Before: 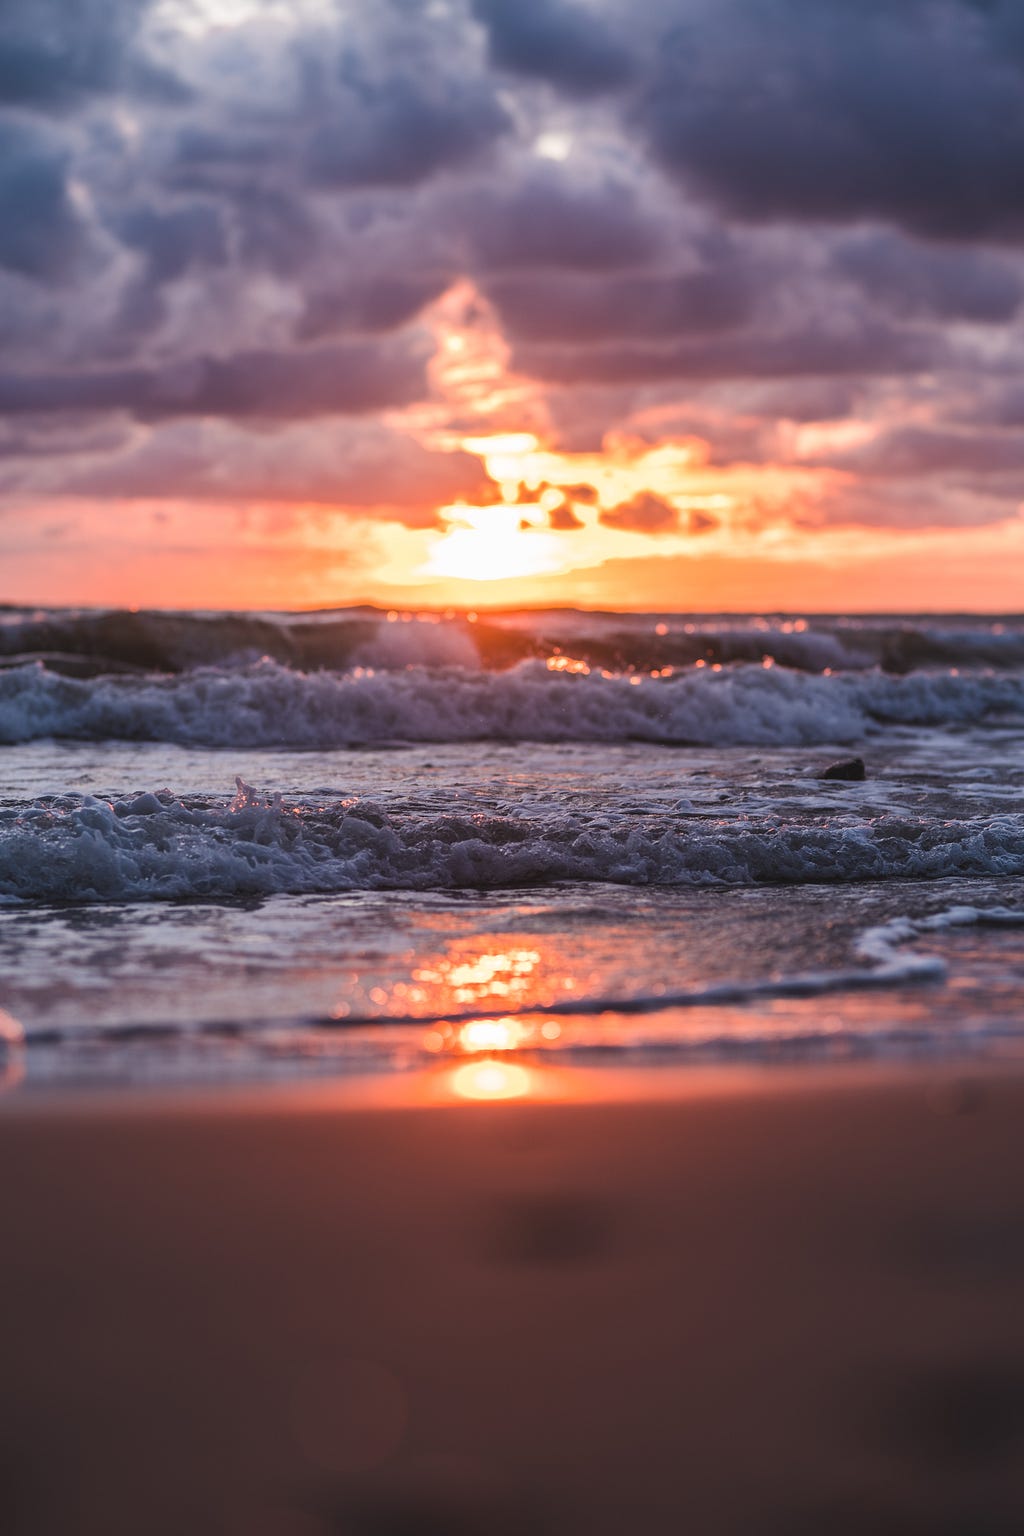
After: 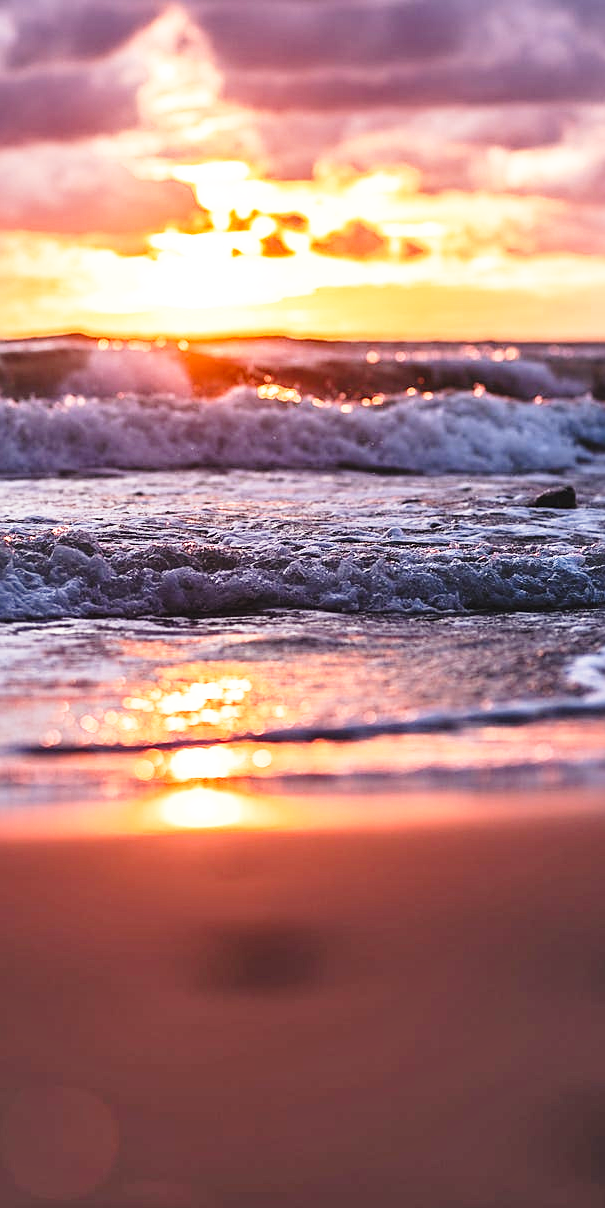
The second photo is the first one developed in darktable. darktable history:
shadows and highlights: low approximation 0.01, soften with gaussian
crop and rotate: left 28.256%, top 17.734%, right 12.656%, bottom 3.573%
sharpen: on, module defaults
base curve: curves: ch0 [(0, 0) (0.026, 0.03) (0.109, 0.232) (0.351, 0.748) (0.669, 0.968) (1, 1)], preserve colors none
